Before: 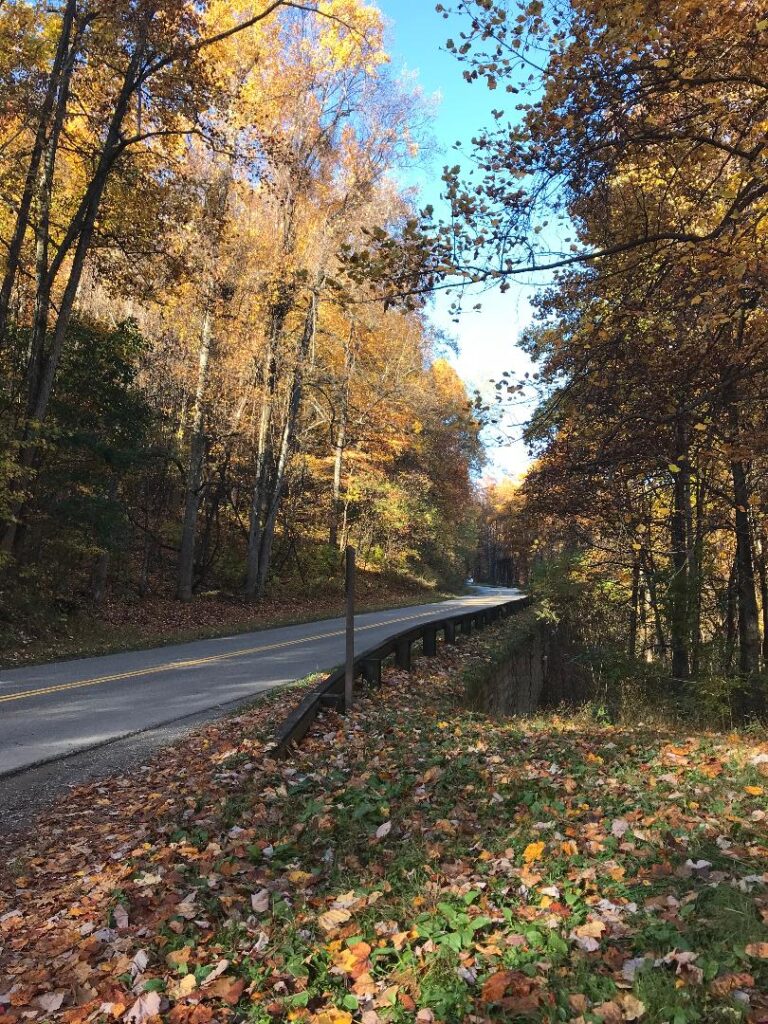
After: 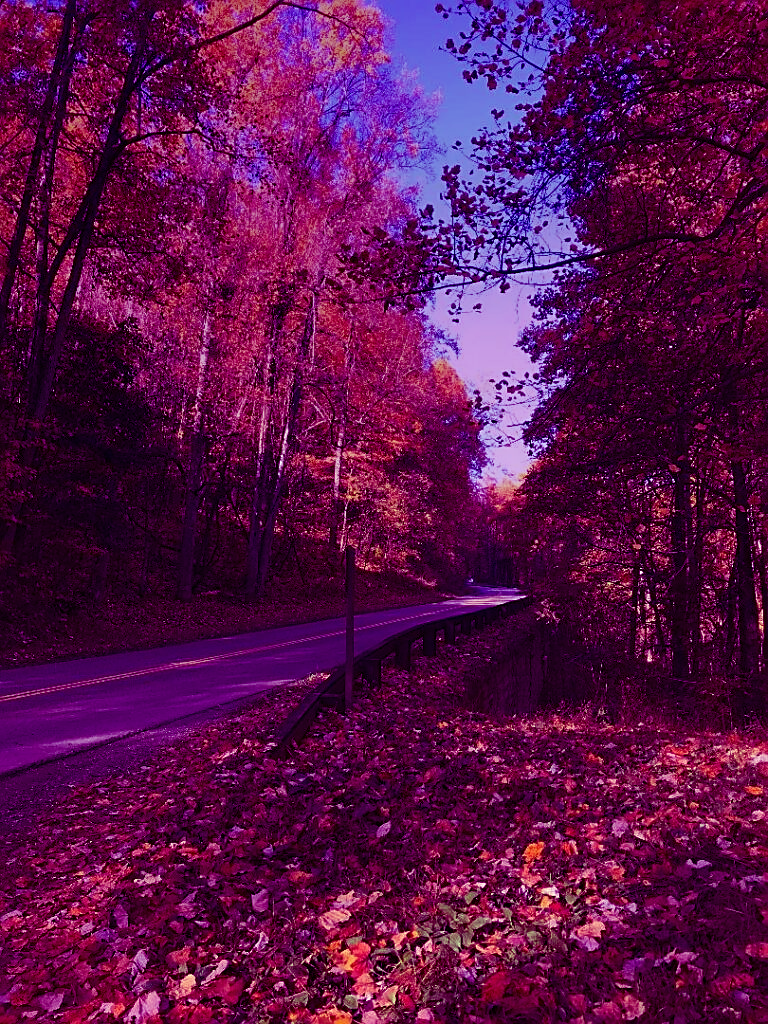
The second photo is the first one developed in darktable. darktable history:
exposure: exposure -0.151 EV, compensate highlight preservation false
sharpen: on, module defaults
graduated density: hue 238.83°, saturation 50%
color balance: mode lift, gamma, gain (sRGB), lift [1, 1, 0.101, 1]
